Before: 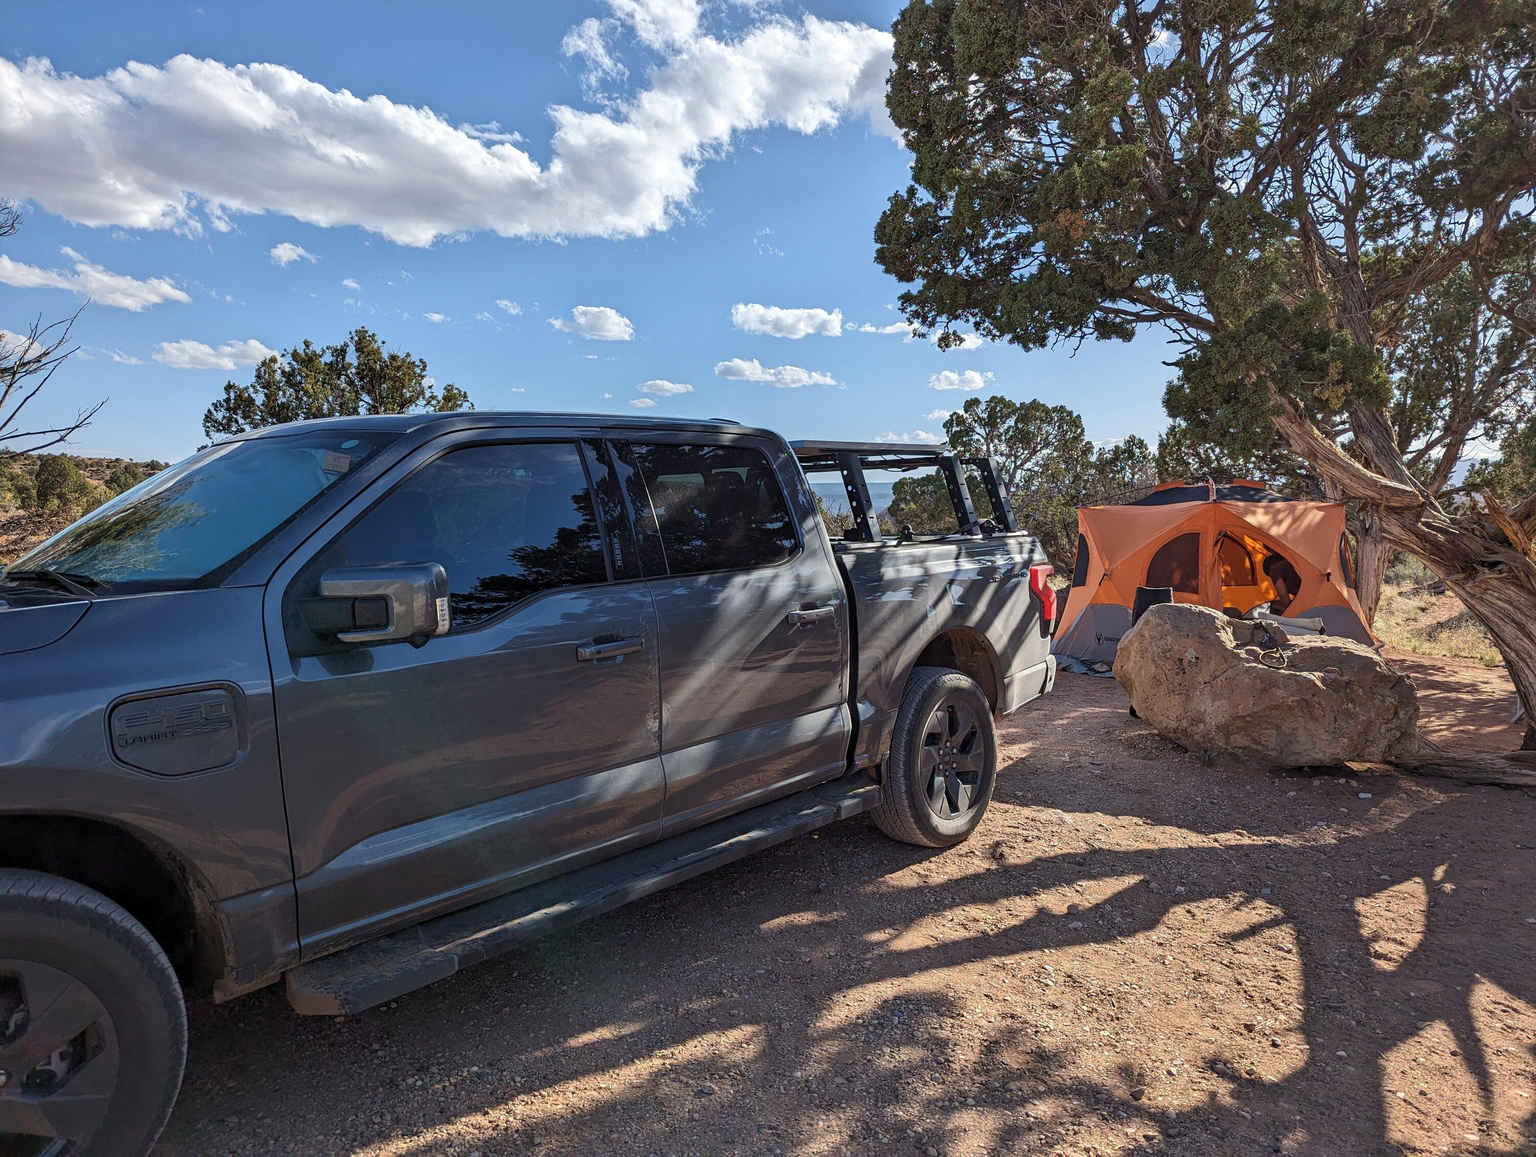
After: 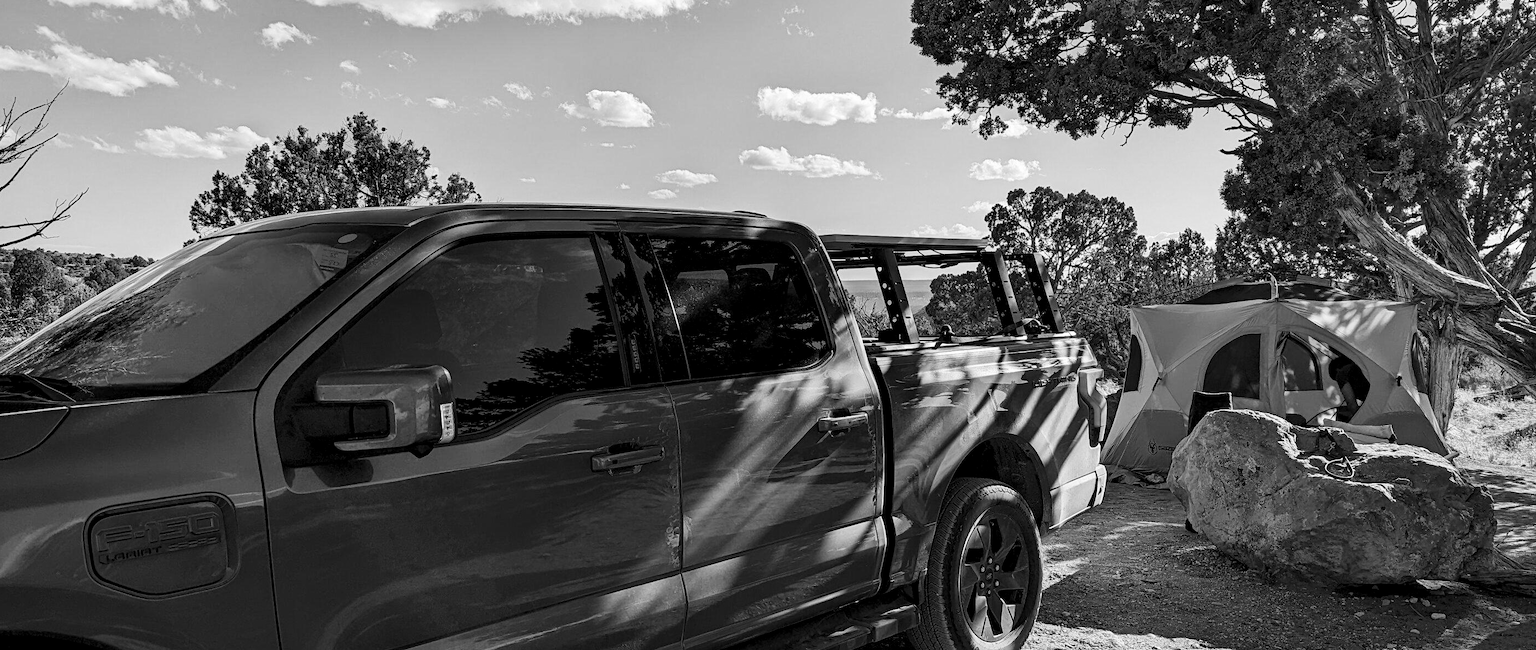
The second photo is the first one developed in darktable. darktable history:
levels: levels [0.116, 0.574, 1]
contrast brightness saturation: contrast 0.2, brightness 0.16, saturation 0.22
crop: left 1.744%, top 19.225%, right 5.069%, bottom 28.357%
monochrome: on, module defaults
